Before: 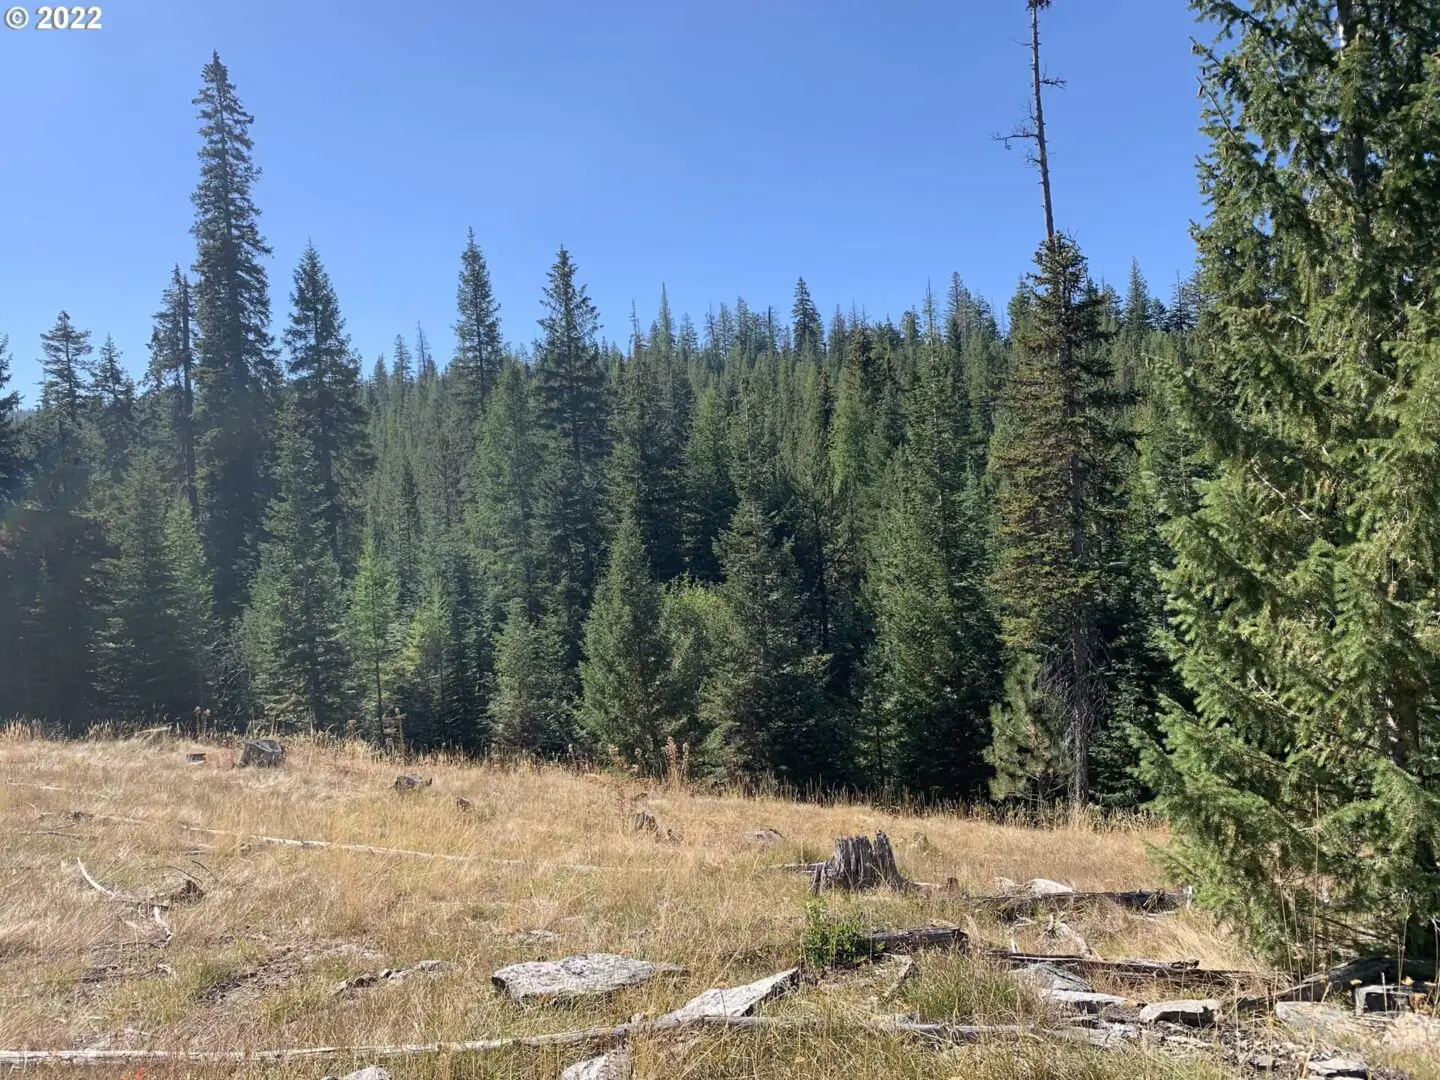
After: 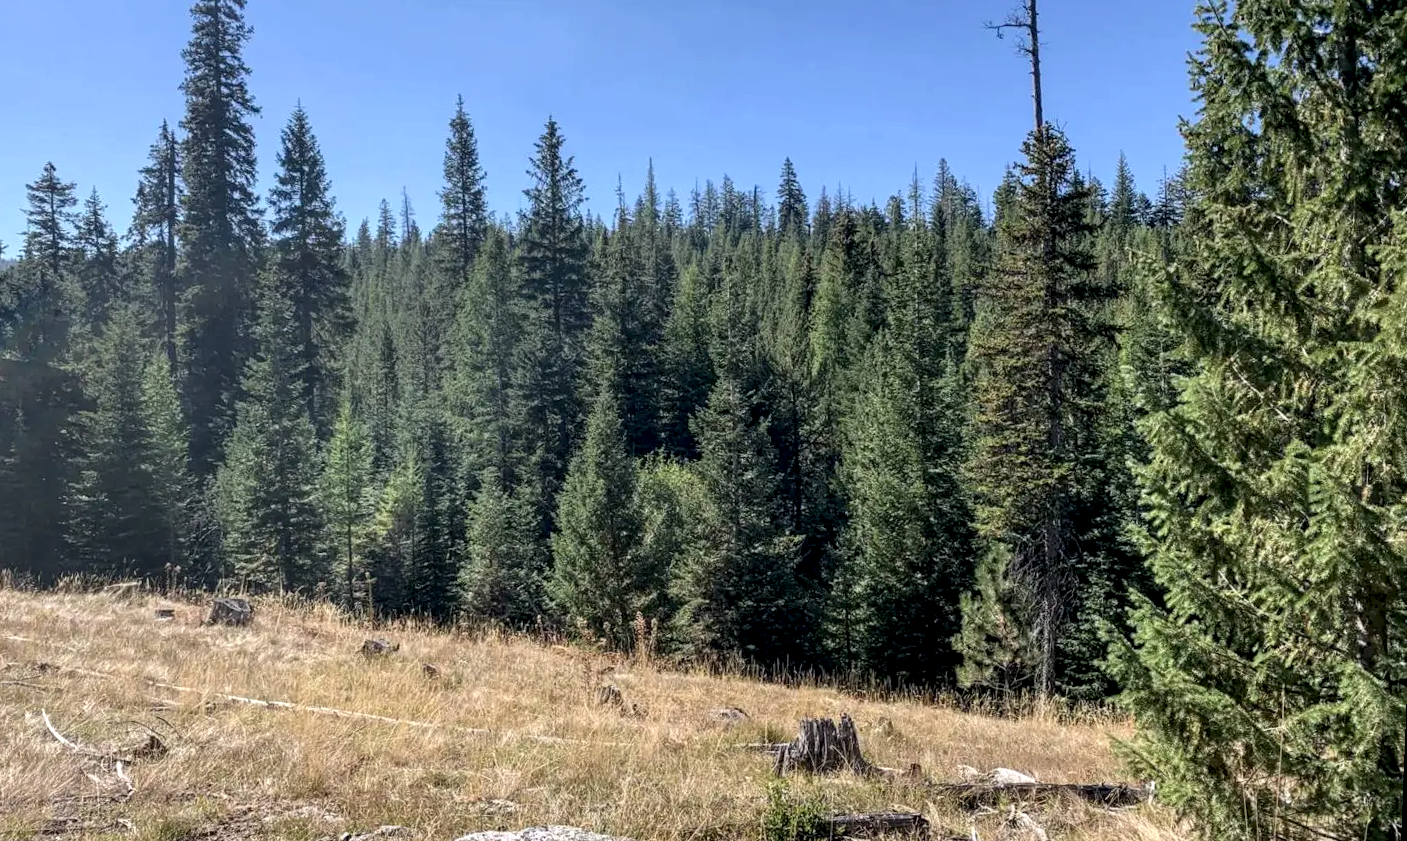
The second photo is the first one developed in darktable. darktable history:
local contrast: highlights 25%, detail 150%
crop and rotate: left 2.991%, top 13.302%, right 1.981%, bottom 12.636%
rotate and perspective: rotation 2.27°, automatic cropping off
exposure: black level correction 0.001, compensate highlight preservation false
